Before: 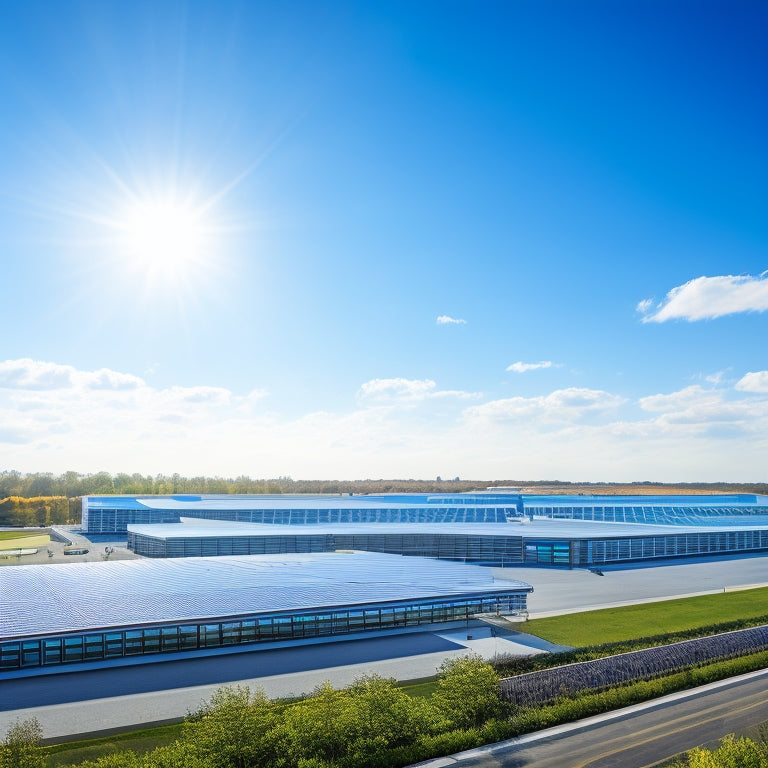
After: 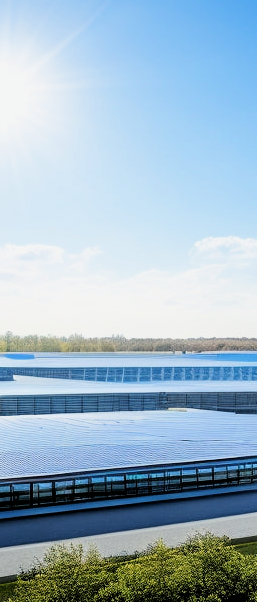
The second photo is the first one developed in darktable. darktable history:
crop and rotate: left 21.77%, top 18.528%, right 44.676%, bottom 2.997%
filmic rgb: black relative exposure -4 EV, white relative exposure 3 EV, hardness 3.02, contrast 1.4
